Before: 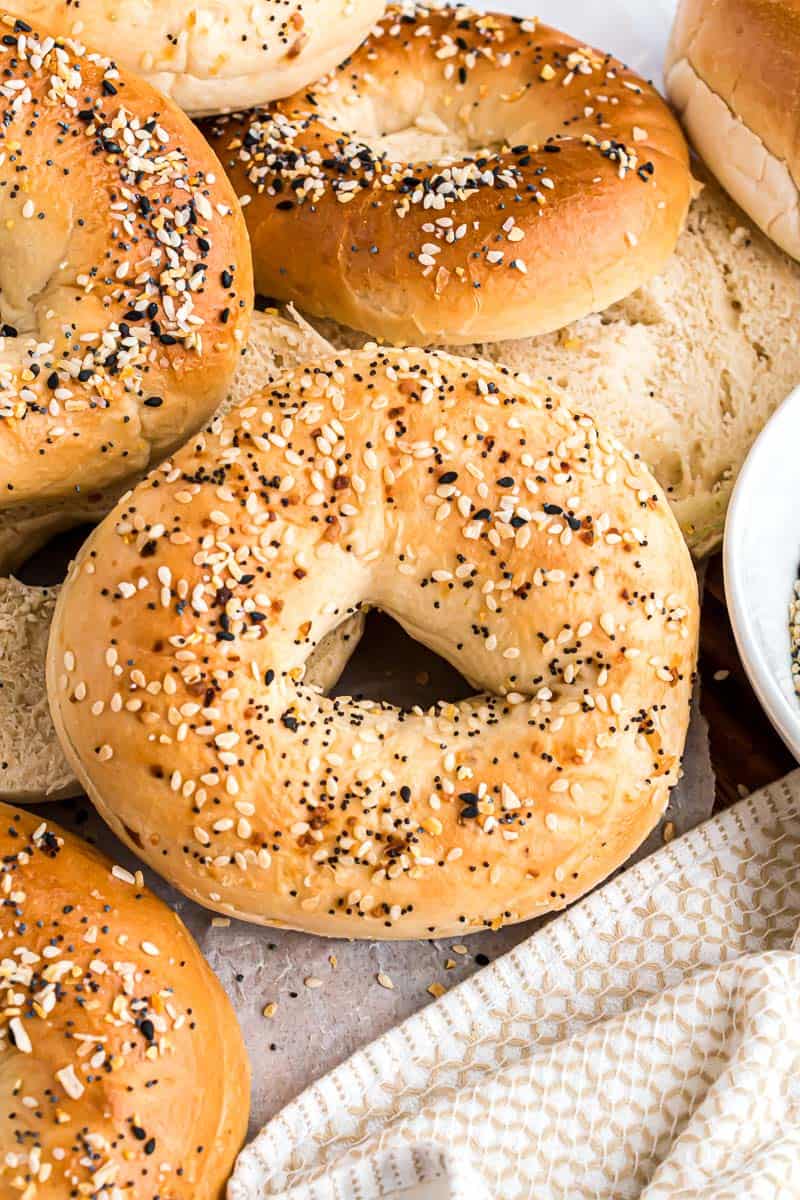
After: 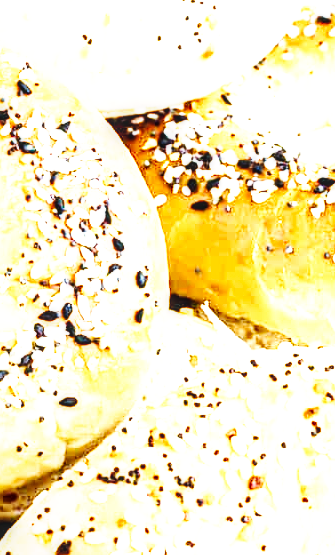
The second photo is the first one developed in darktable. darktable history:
exposure: black level correction 0, exposure 1.2 EV, compensate exposure bias true, compensate highlight preservation false
crop and rotate: left 10.817%, top 0.062%, right 47.194%, bottom 53.626%
local contrast: highlights 25%, detail 130%
tone equalizer: -8 EV -1.08 EV, -7 EV -1.01 EV, -6 EV -0.867 EV, -5 EV -0.578 EV, -3 EV 0.578 EV, -2 EV 0.867 EV, -1 EV 1.01 EV, +0 EV 1.08 EV, edges refinement/feathering 500, mask exposure compensation -1.57 EV, preserve details no
white balance: red 0.925, blue 1.046
base curve: curves: ch0 [(0, 0.003) (0.001, 0.002) (0.006, 0.004) (0.02, 0.022) (0.048, 0.086) (0.094, 0.234) (0.162, 0.431) (0.258, 0.629) (0.385, 0.8) (0.548, 0.918) (0.751, 0.988) (1, 1)], preserve colors none
